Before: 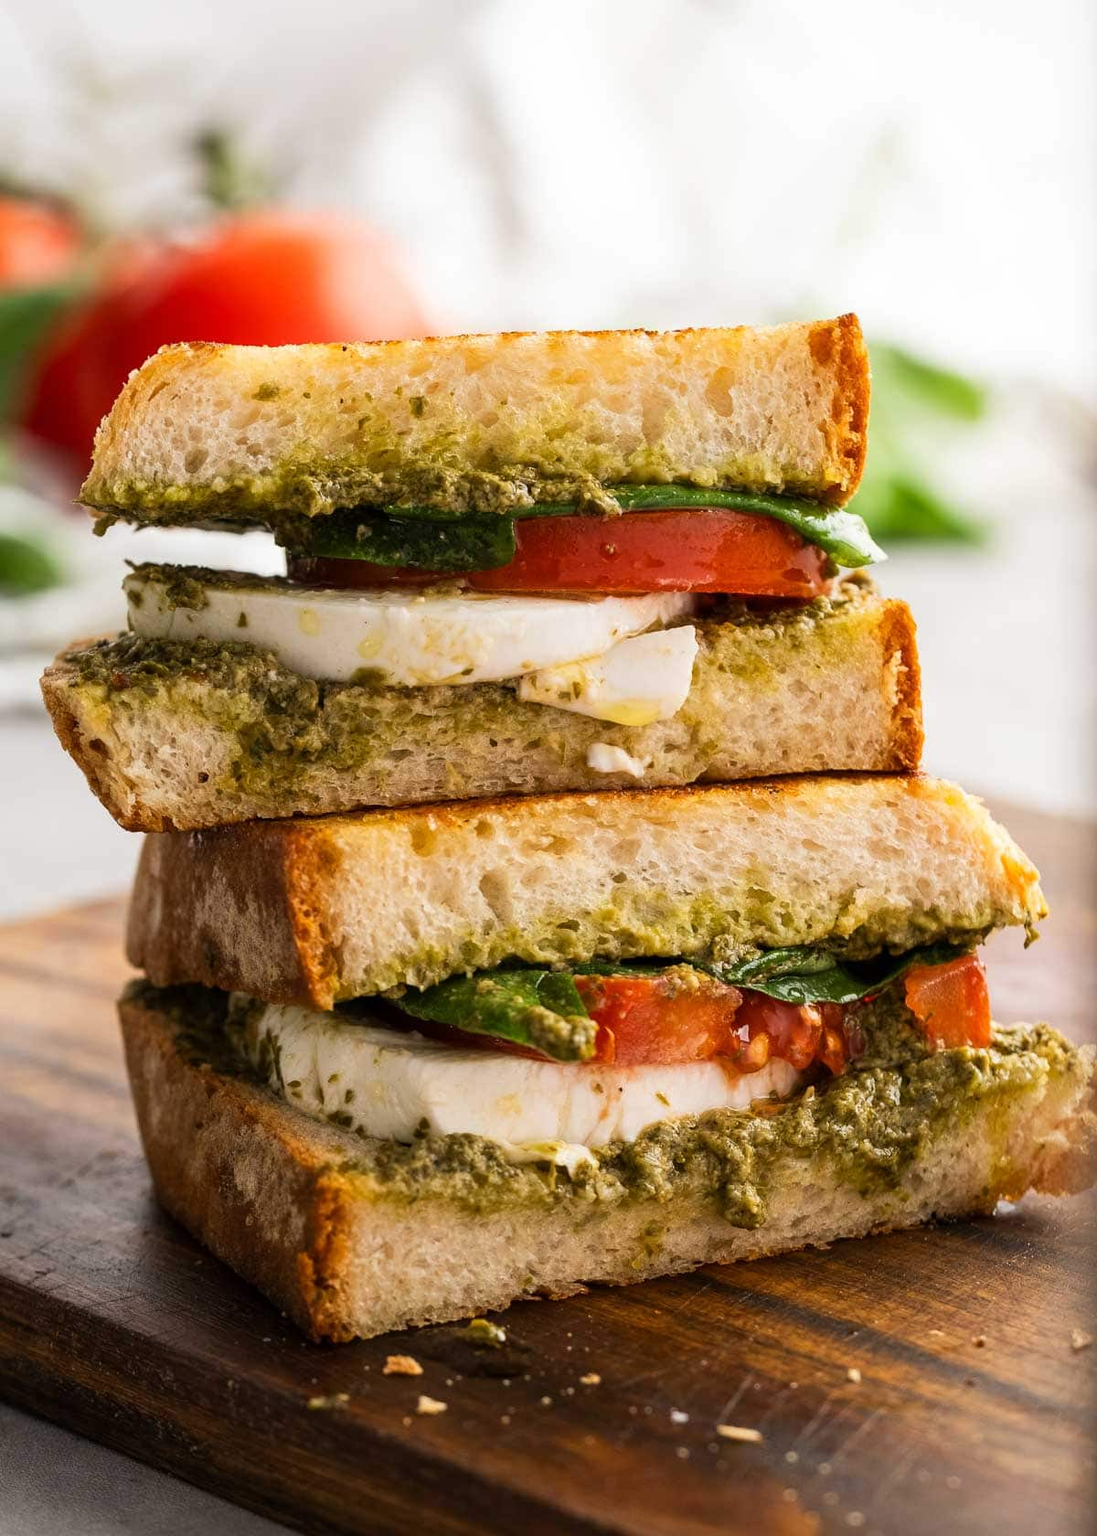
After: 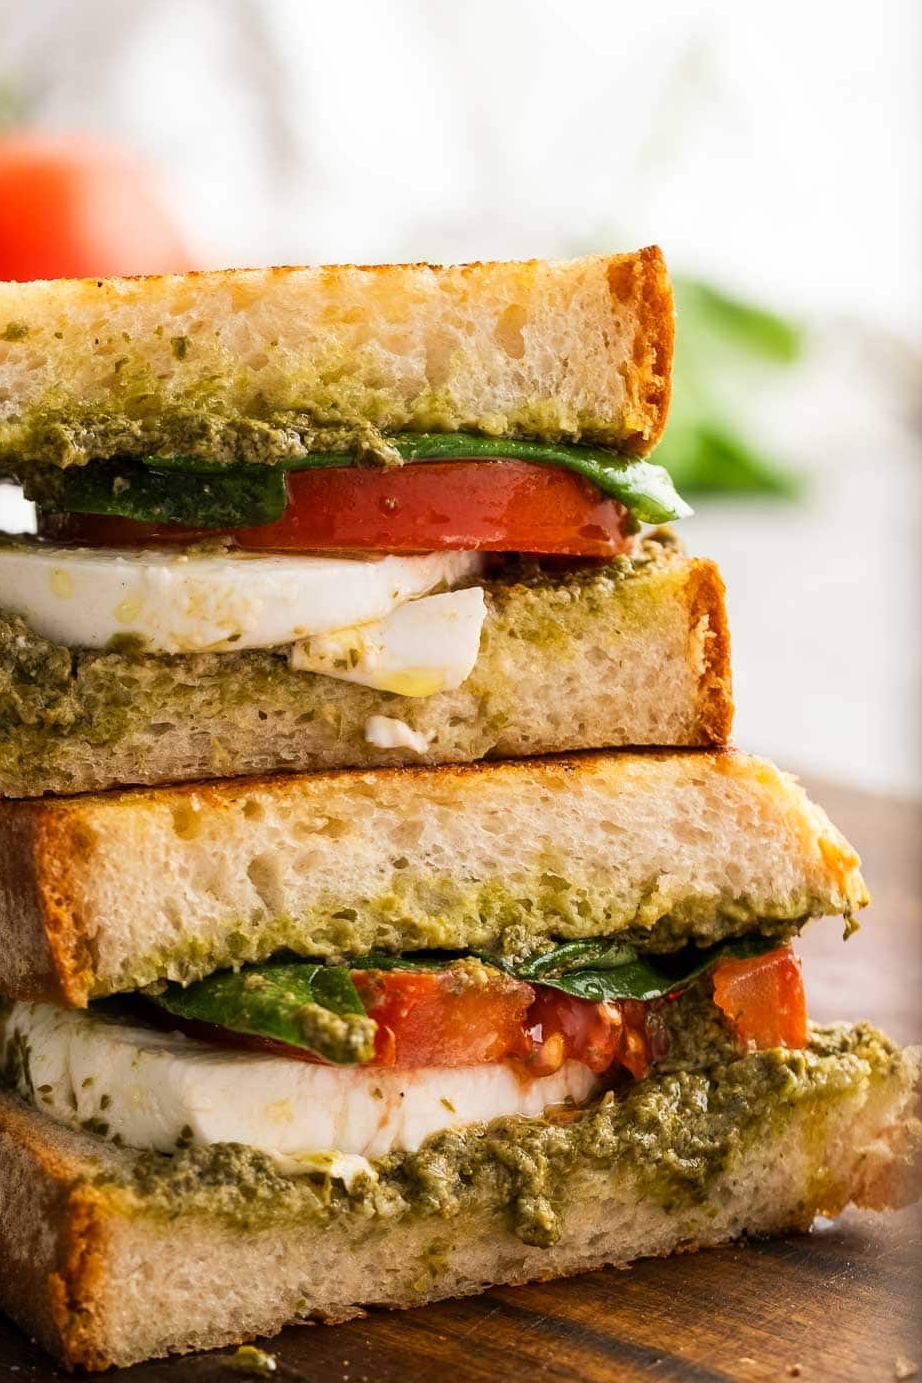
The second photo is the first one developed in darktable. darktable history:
crop: left 23.114%, top 5.833%, bottom 11.809%
